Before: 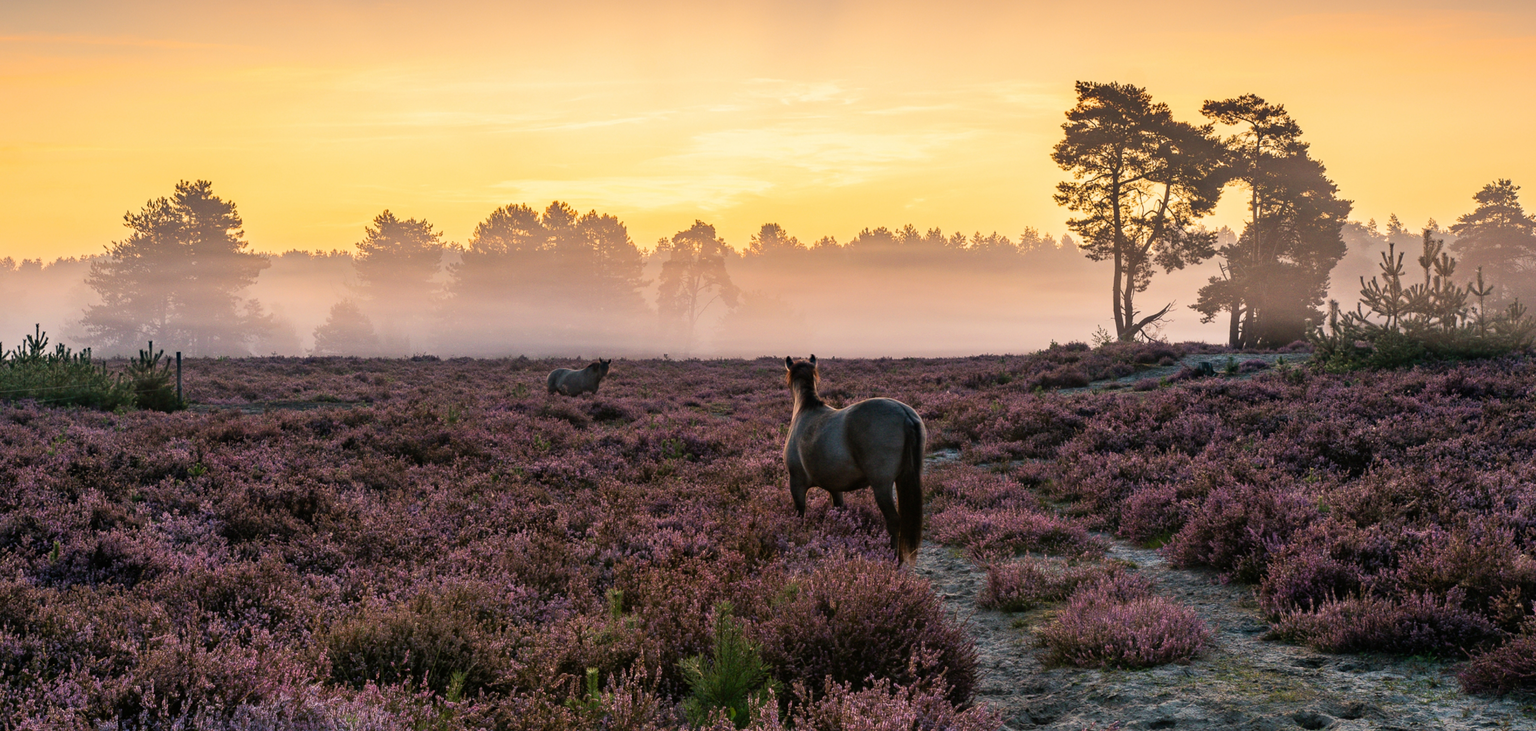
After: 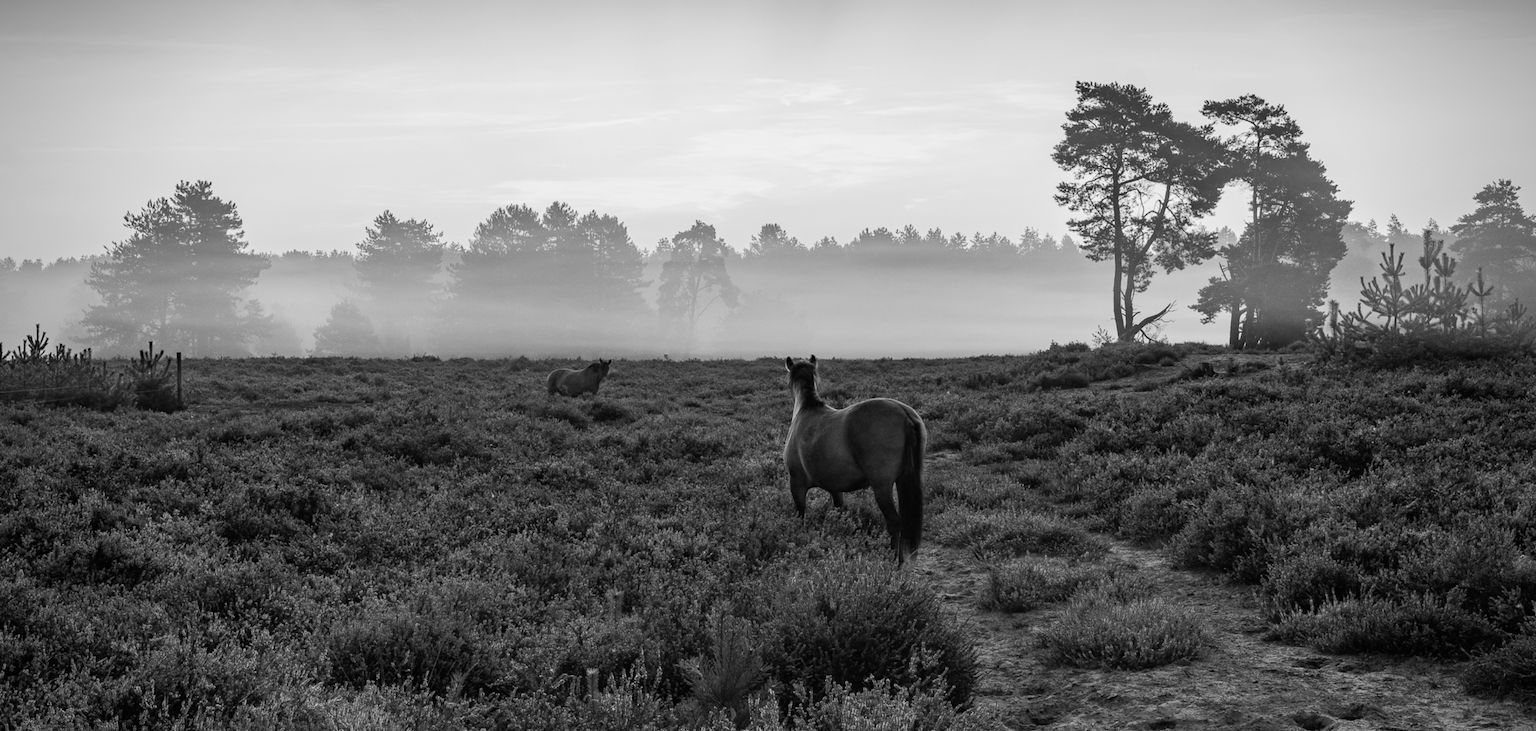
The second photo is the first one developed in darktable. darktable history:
monochrome: a 32, b 64, size 2.3
vignetting: on, module defaults
